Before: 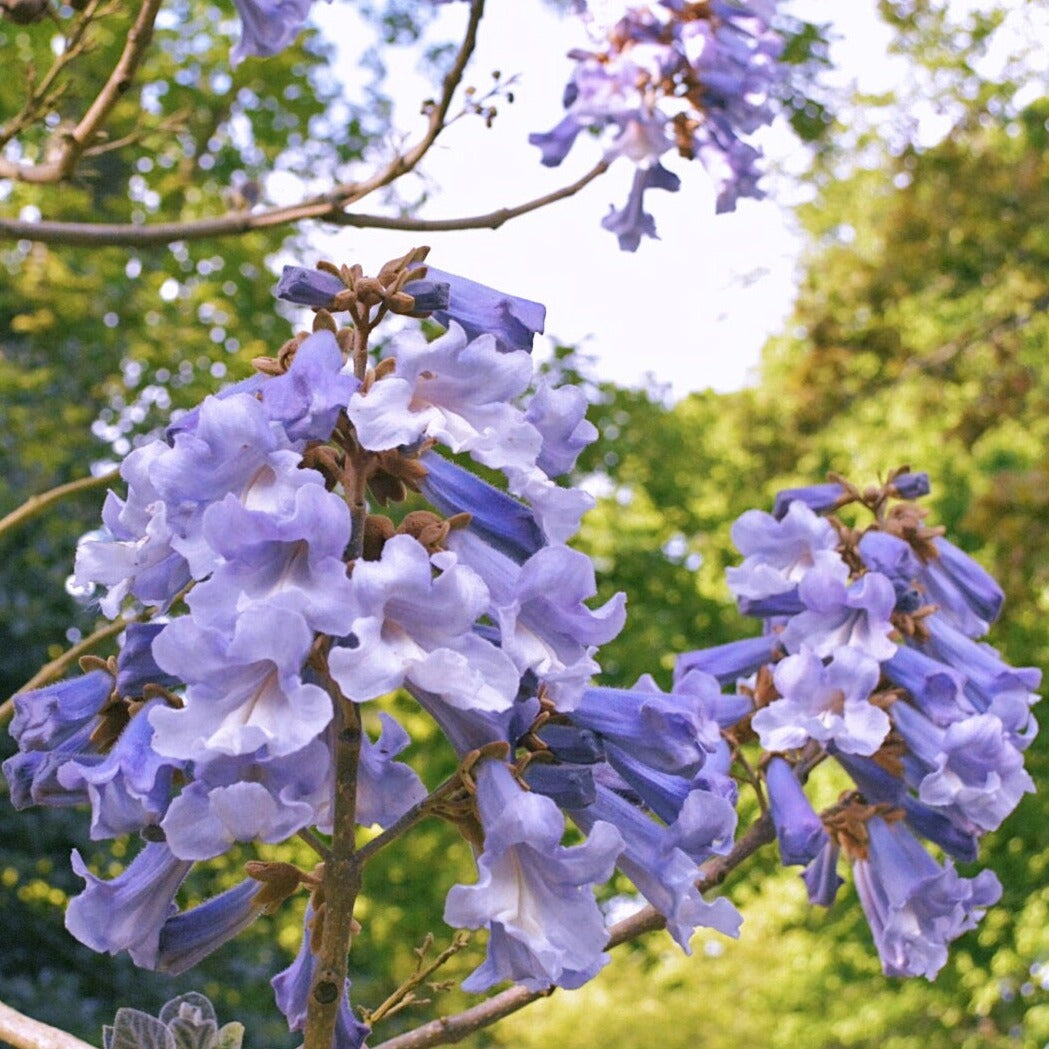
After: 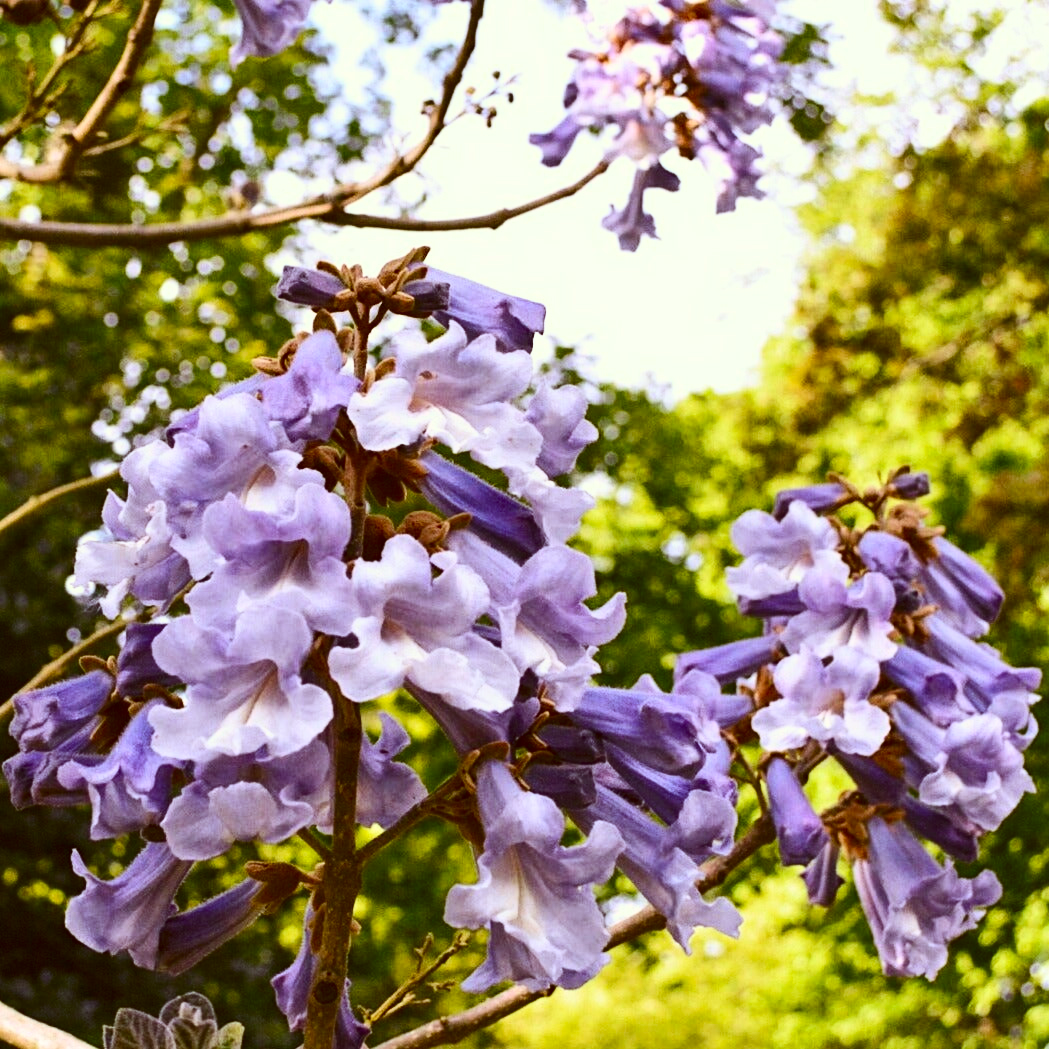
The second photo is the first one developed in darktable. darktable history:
contrast brightness saturation: contrast 0.32, brightness -0.08, saturation 0.17
color correction: highlights a* -5.94, highlights b* 9.48, shadows a* 10.12, shadows b* 23.94
